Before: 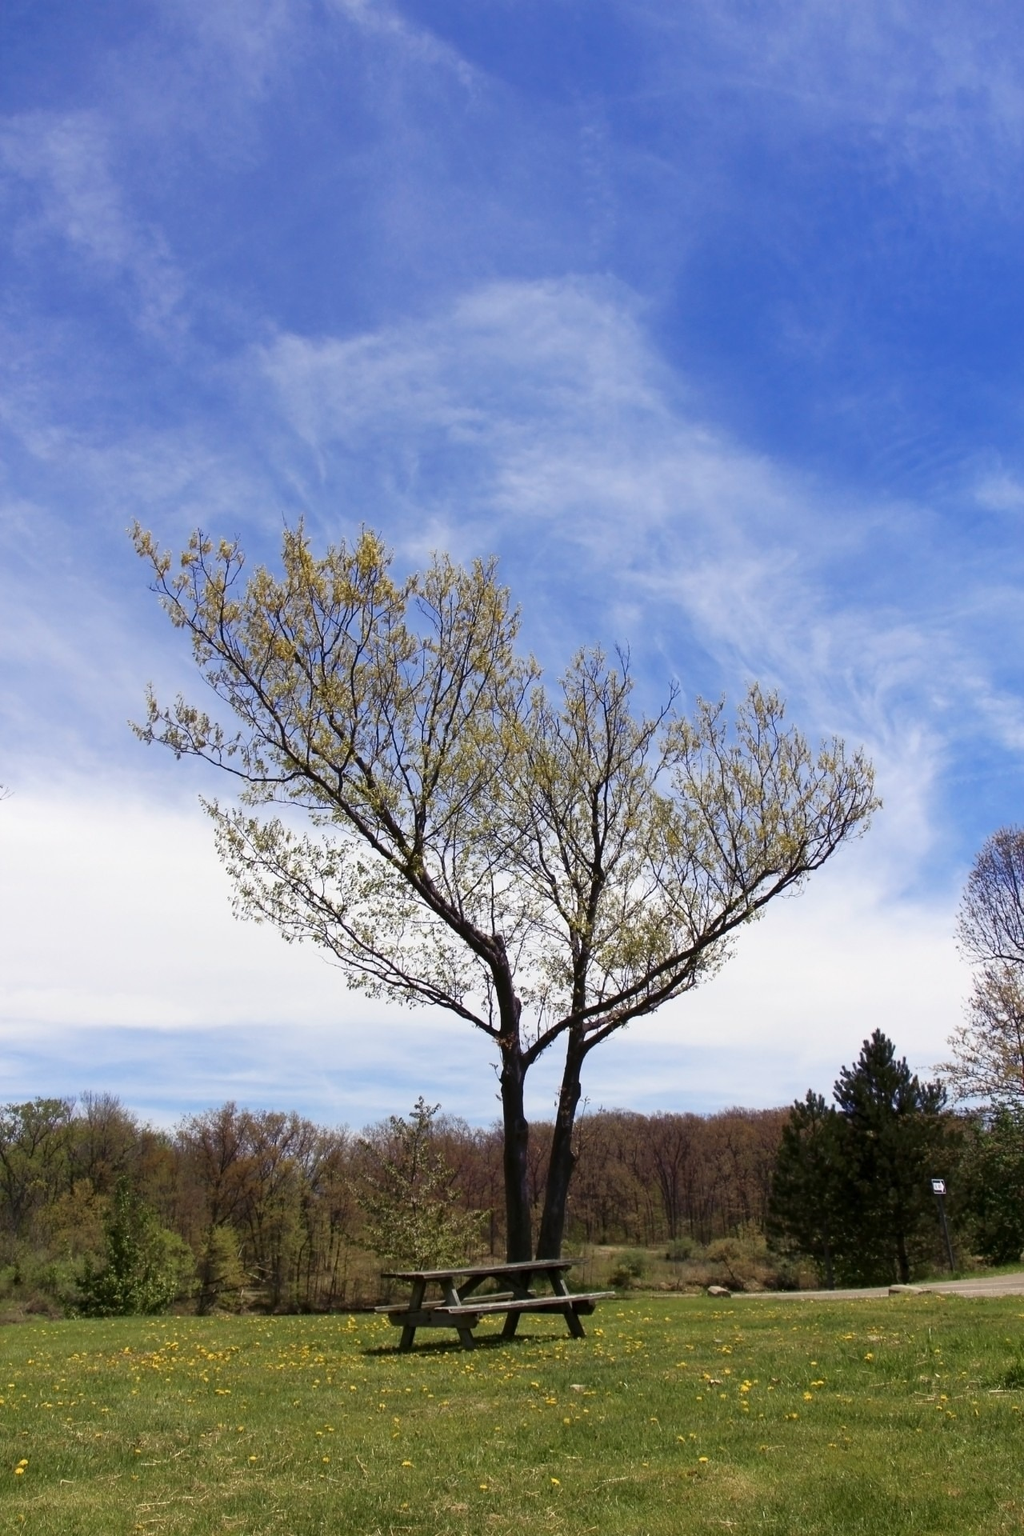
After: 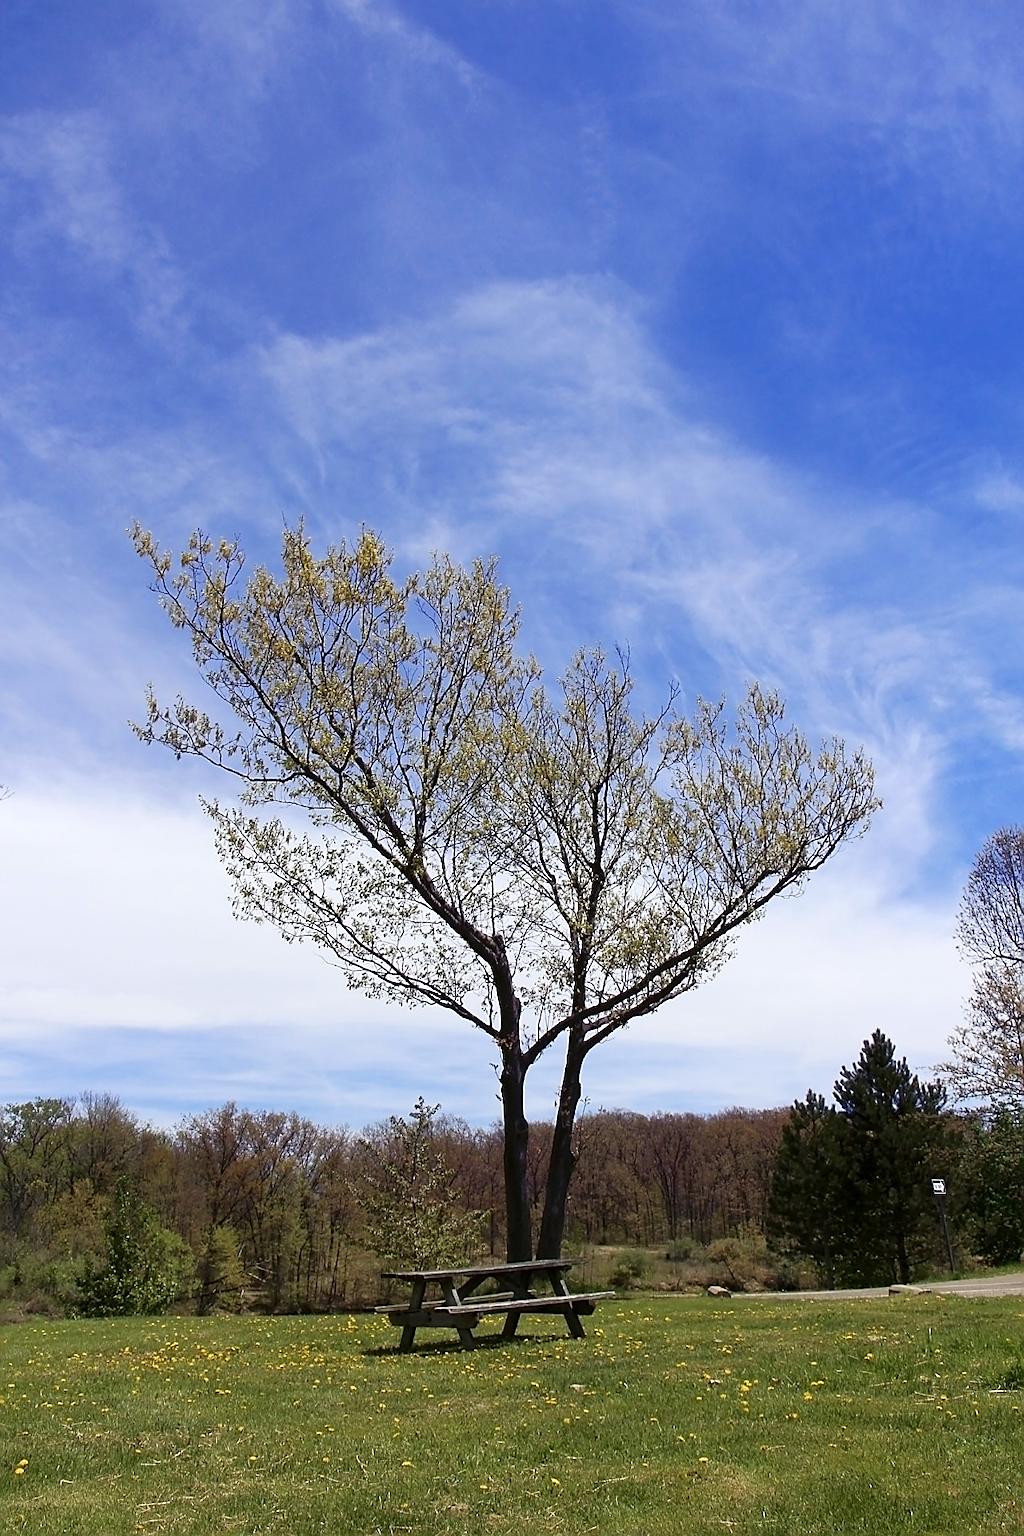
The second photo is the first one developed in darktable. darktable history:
white balance: red 0.983, blue 1.036
sharpen: radius 1.4, amount 1.25, threshold 0.7
